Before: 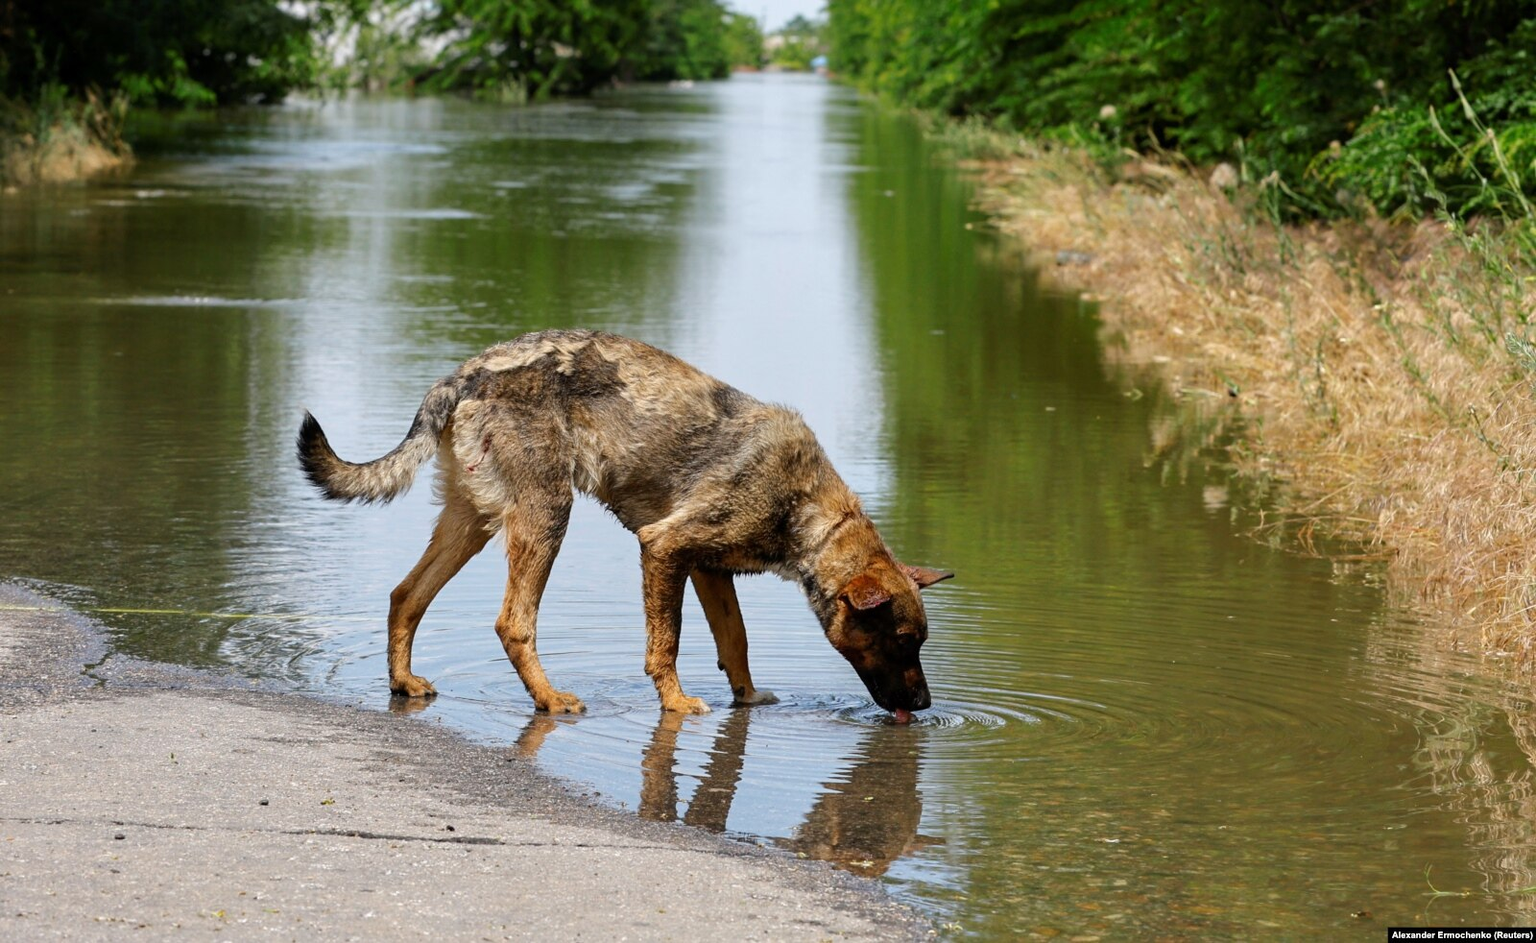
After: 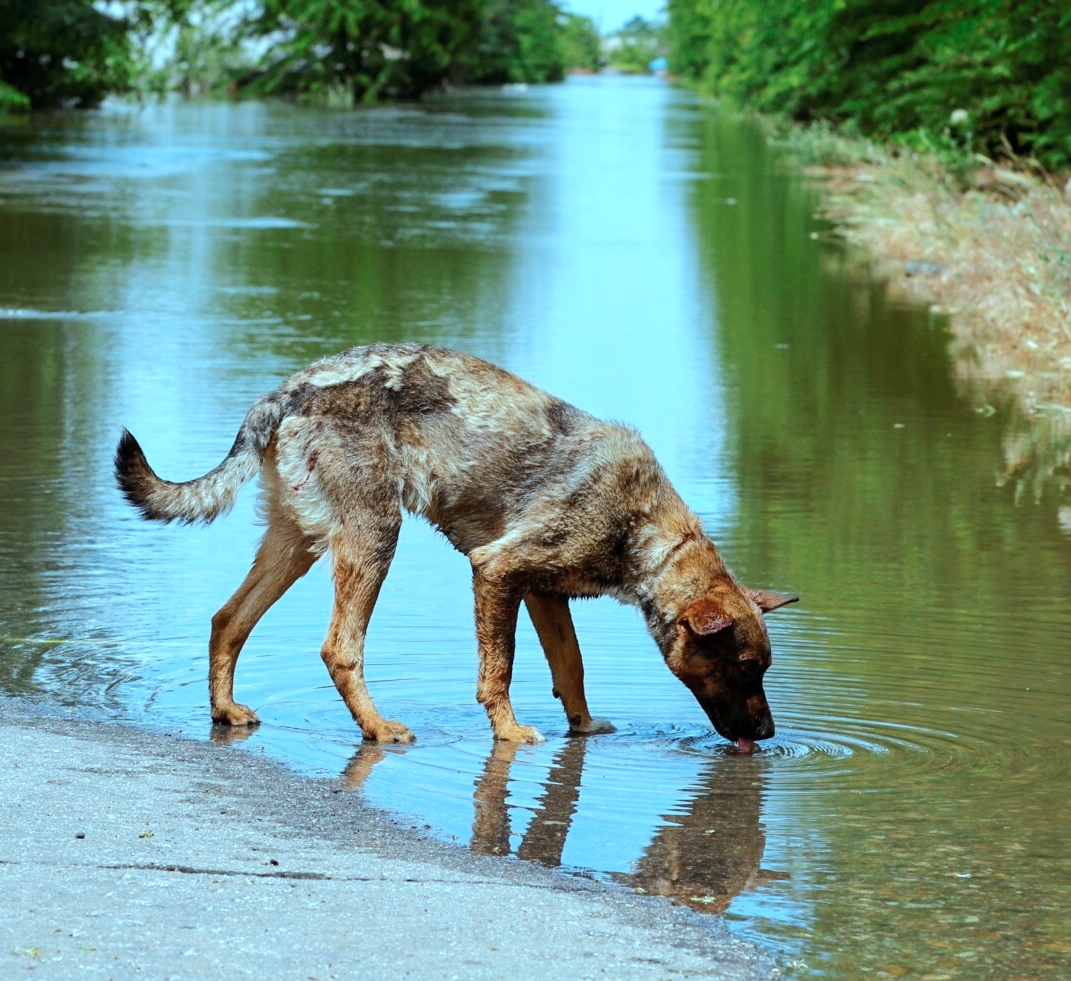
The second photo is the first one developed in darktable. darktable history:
crop and rotate: left 12.265%, right 20.773%
color balance rgb: highlights gain › luminance 19.762%, highlights gain › chroma 2.647%, highlights gain › hue 171°, perceptual saturation grading › global saturation 0.254%, perceptual brilliance grading › mid-tones 10.687%, perceptual brilliance grading › shadows 14.824%
exposure: exposure -0.072 EV, compensate highlight preservation false
color correction: highlights a* -8.88, highlights b* -23.14
